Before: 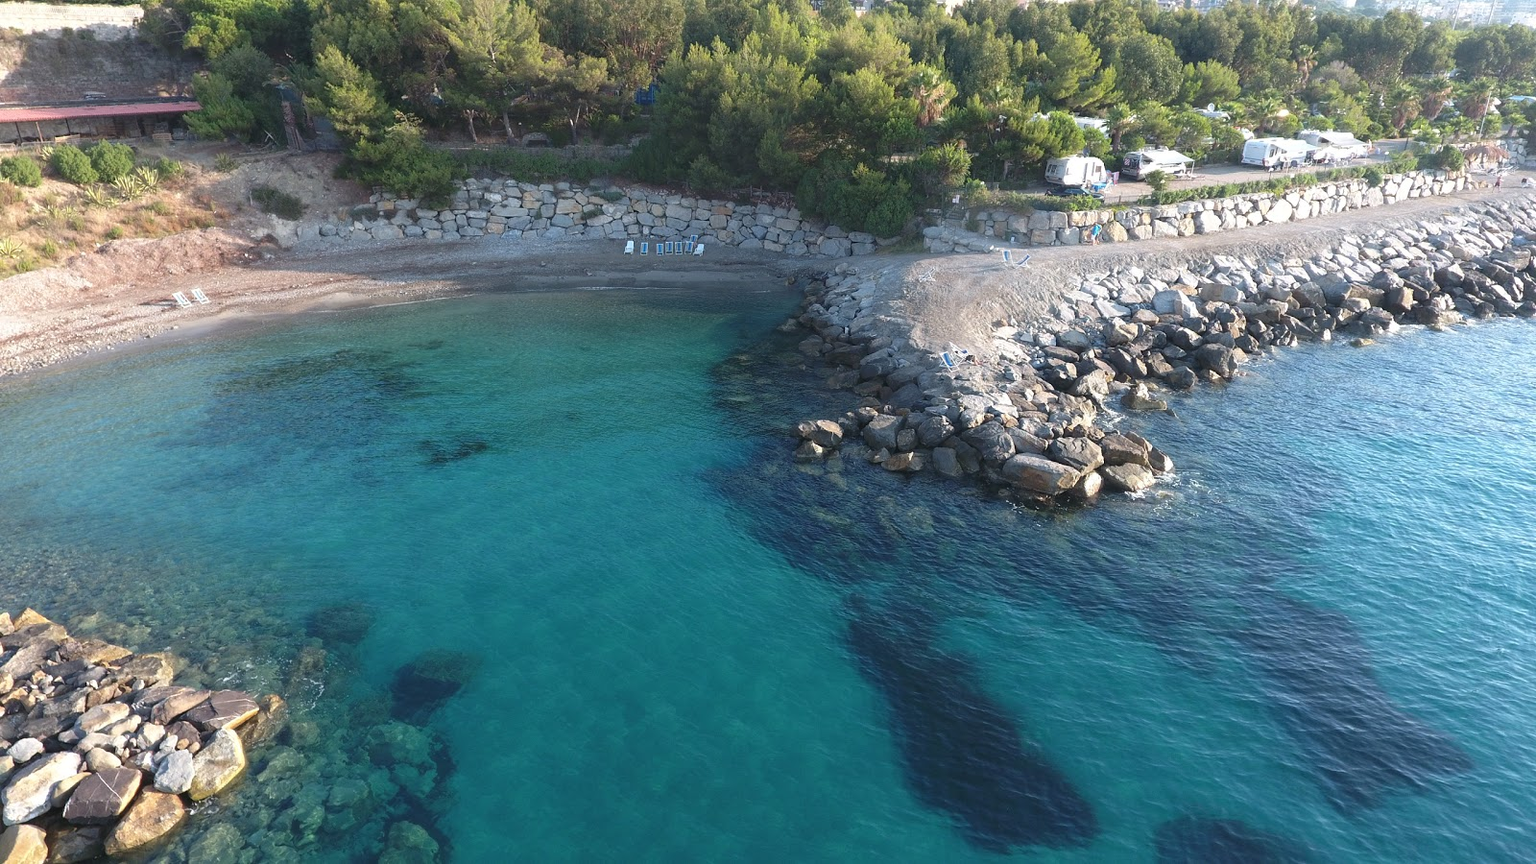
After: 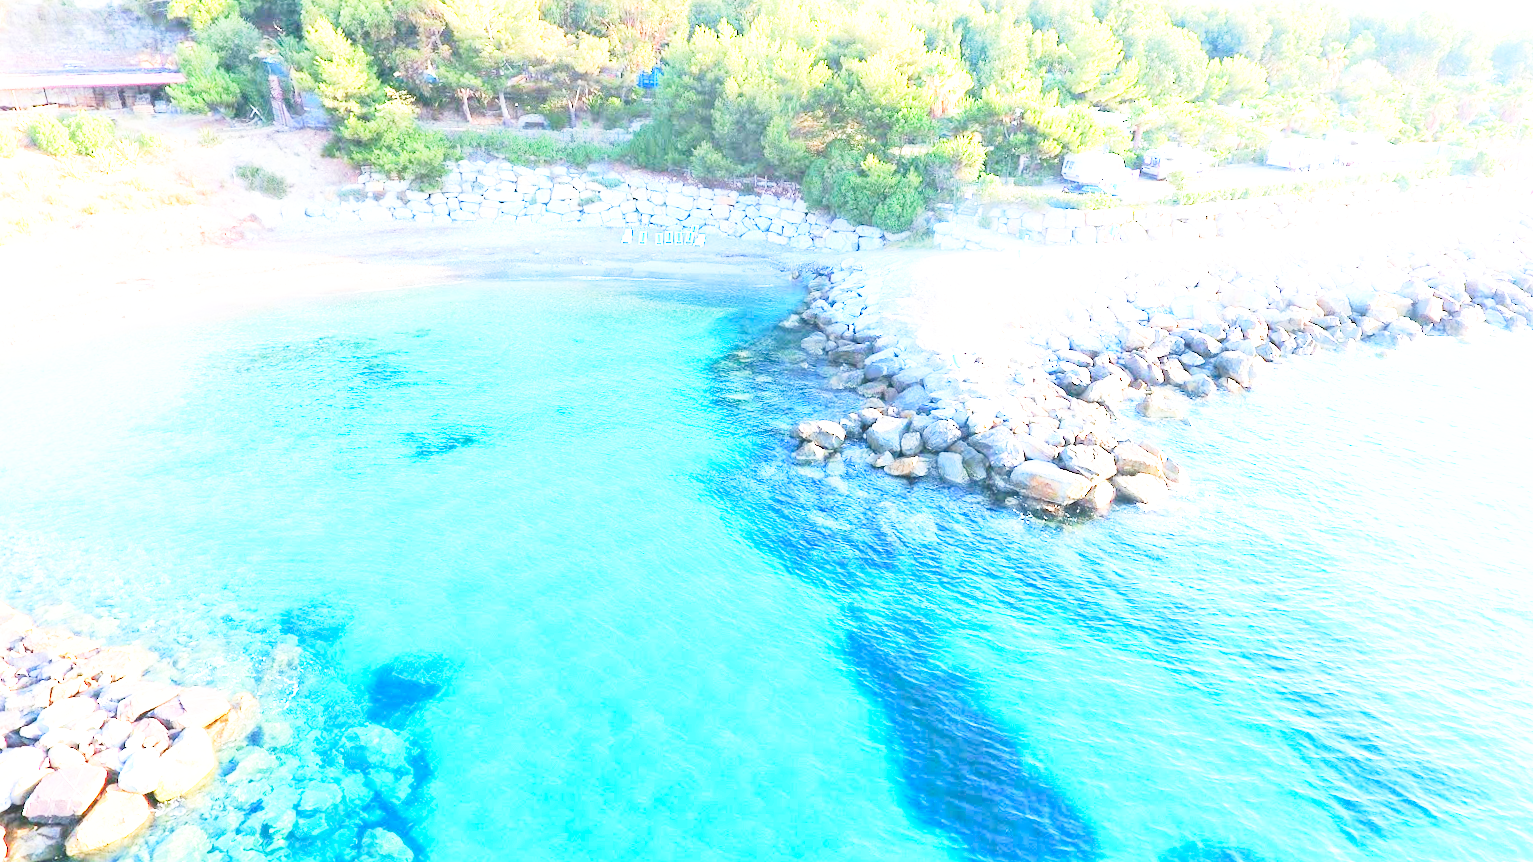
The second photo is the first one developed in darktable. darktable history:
base curve: curves: ch0 [(0, 0) (0.007, 0.004) (0.027, 0.03) (0.046, 0.07) (0.207, 0.54) (0.442, 0.872) (0.673, 0.972) (1, 1)], preserve colors none
crop and rotate: angle -1.4°
contrast equalizer: y [[0.5, 0.488, 0.462, 0.461, 0.491, 0.5], [0.5 ×6], [0.5 ×6], [0 ×6], [0 ×6]], mix -0.312
exposure: black level correction 0, exposure 1.468 EV, compensate highlight preservation false
contrast brightness saturation: contrast 0.195, brightness 0.158, saturation 0.215
levels: black 8.57%, levels [0, 0.445, 1]
